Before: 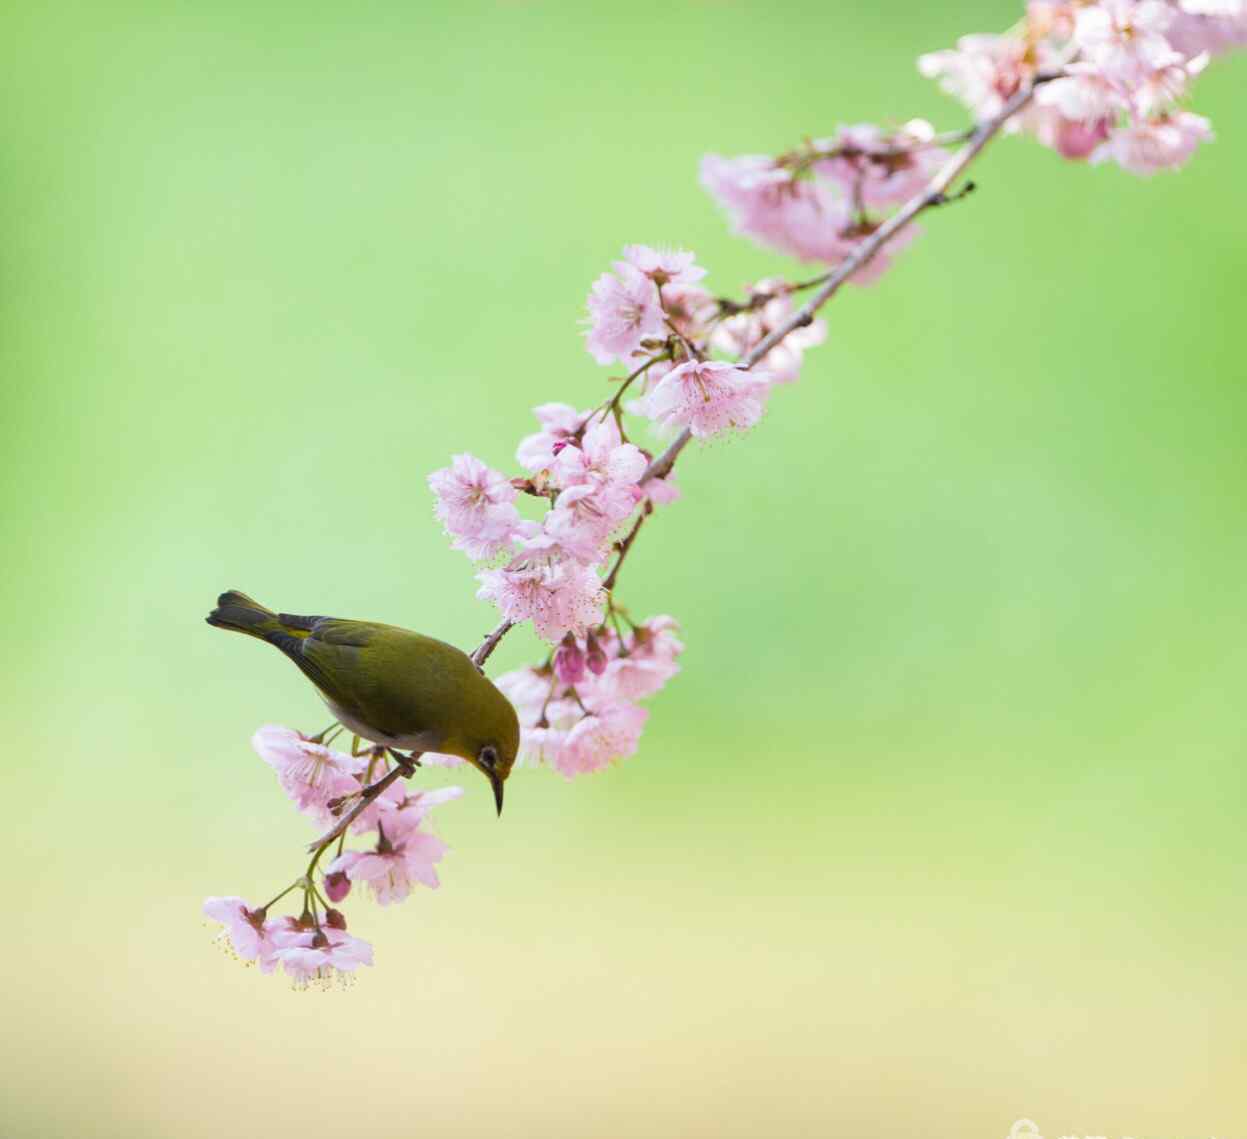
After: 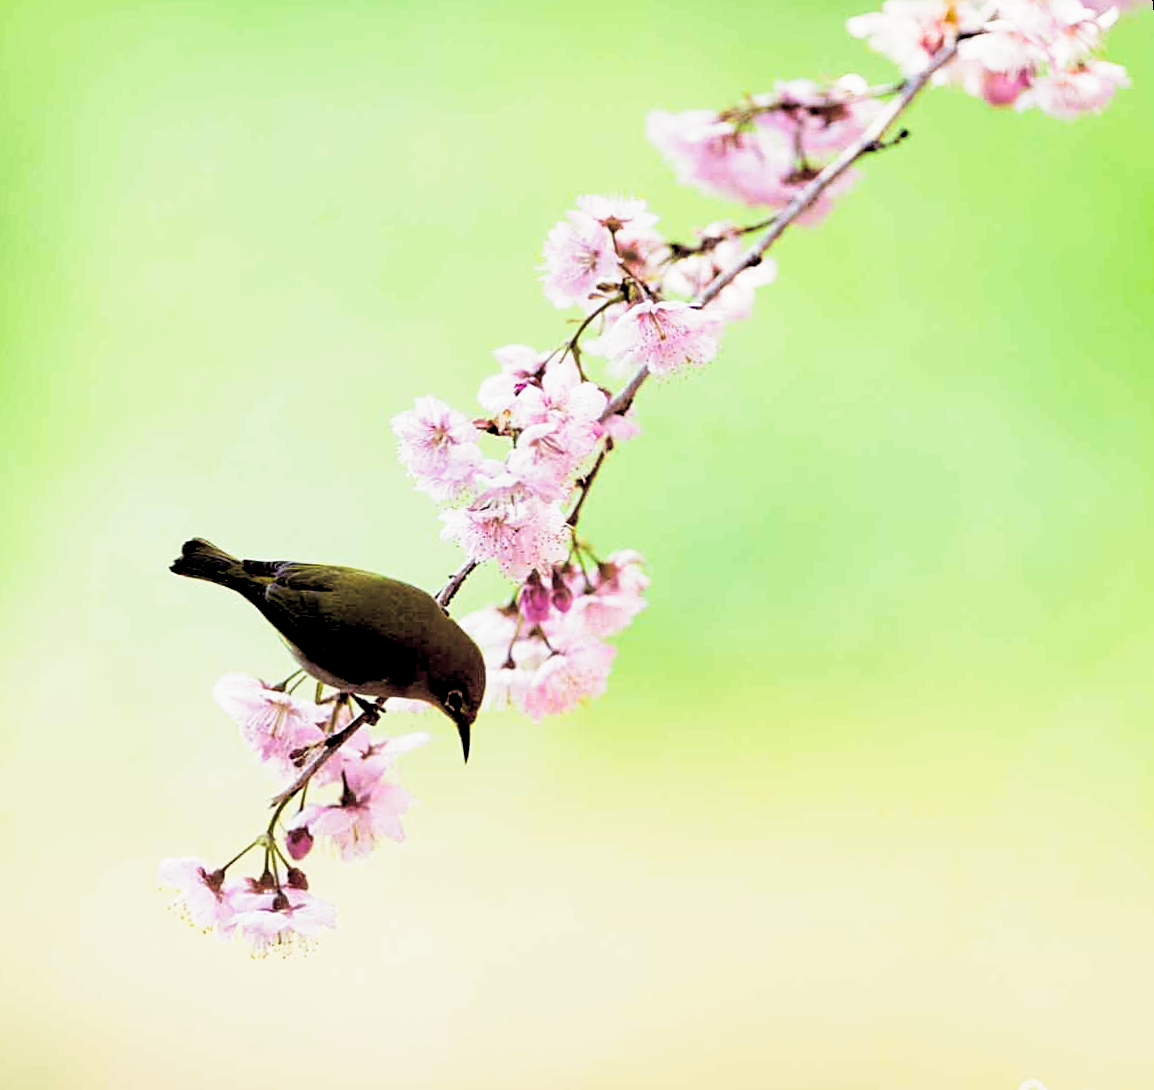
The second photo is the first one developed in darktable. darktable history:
sharpen: on, module defaults
exposure: black level correction 0.056, exposure -0.039 EV, compensate highlight preservation false
split-toning: shadows › saturation 0.24, highlights › hue 54°, highlights › saturation 0.24
rotate and perspective: rotation -1.68°, lens shift (vertical) -0.146, crop left 0.049, crop right 0.912, crop top 0.032, crop bottom 0.96
base curve: curves: ch0 [(0, 0) (0.579, 0.807) (1, 1)], preserve colors none
